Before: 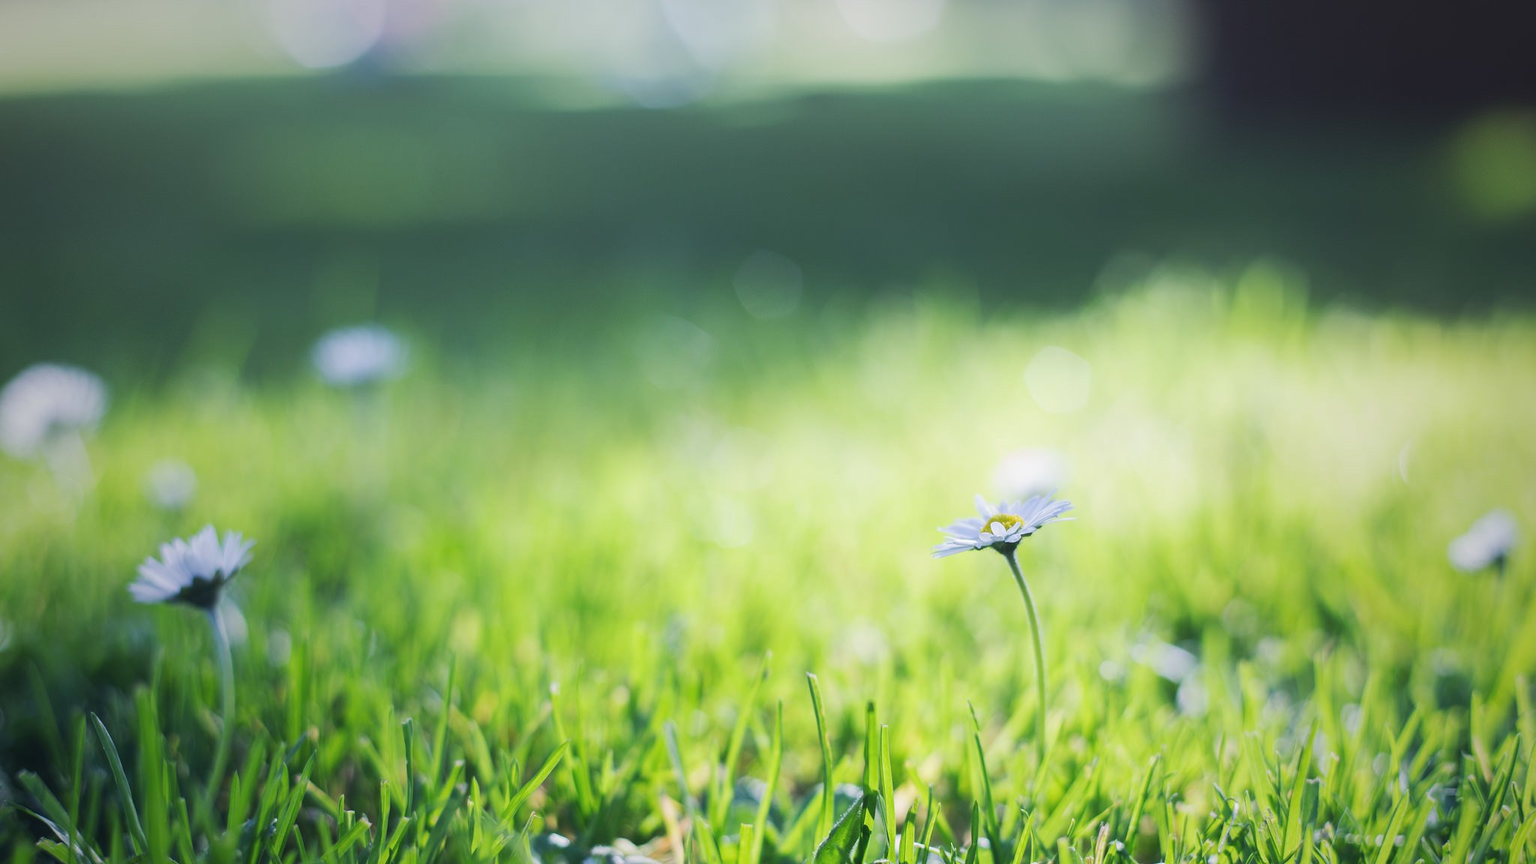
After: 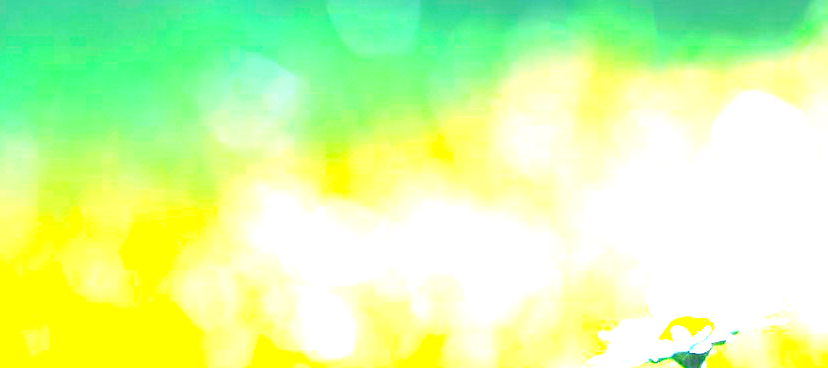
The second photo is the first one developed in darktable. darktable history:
crop: left 31.751%, top 32.172%, right 27.8%, bottom 35.83%
exposure: black level correction 0, exposure 2.327 EV, compensate exposure bias true, compensate highlight preservation false
color correction: saturation 1.8
